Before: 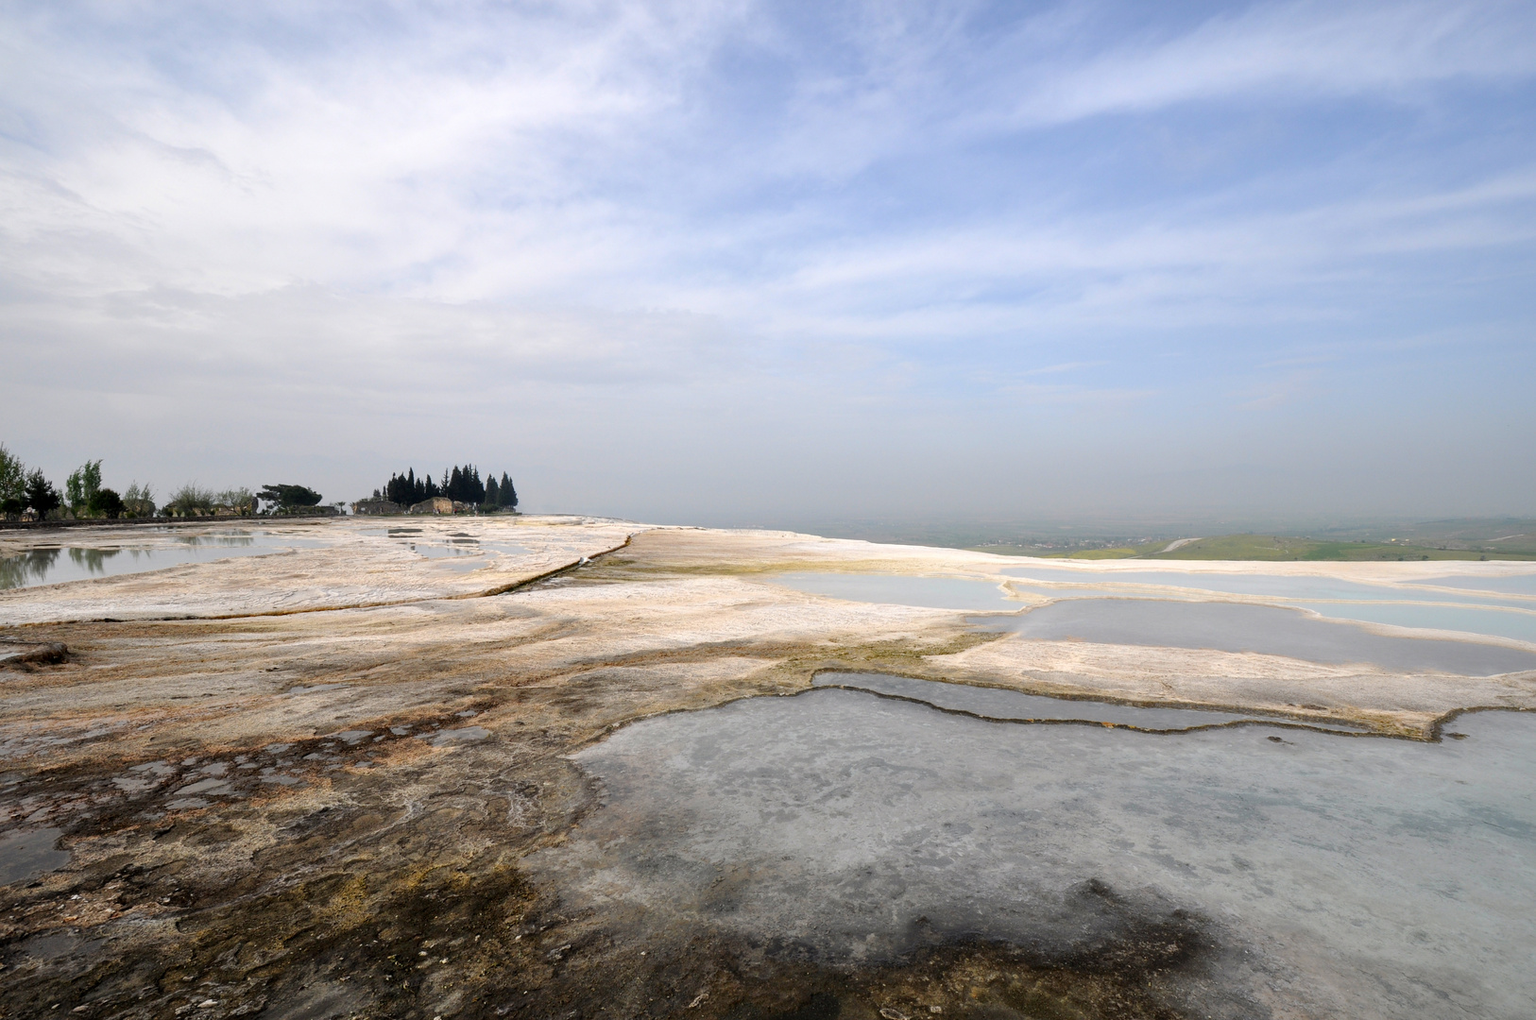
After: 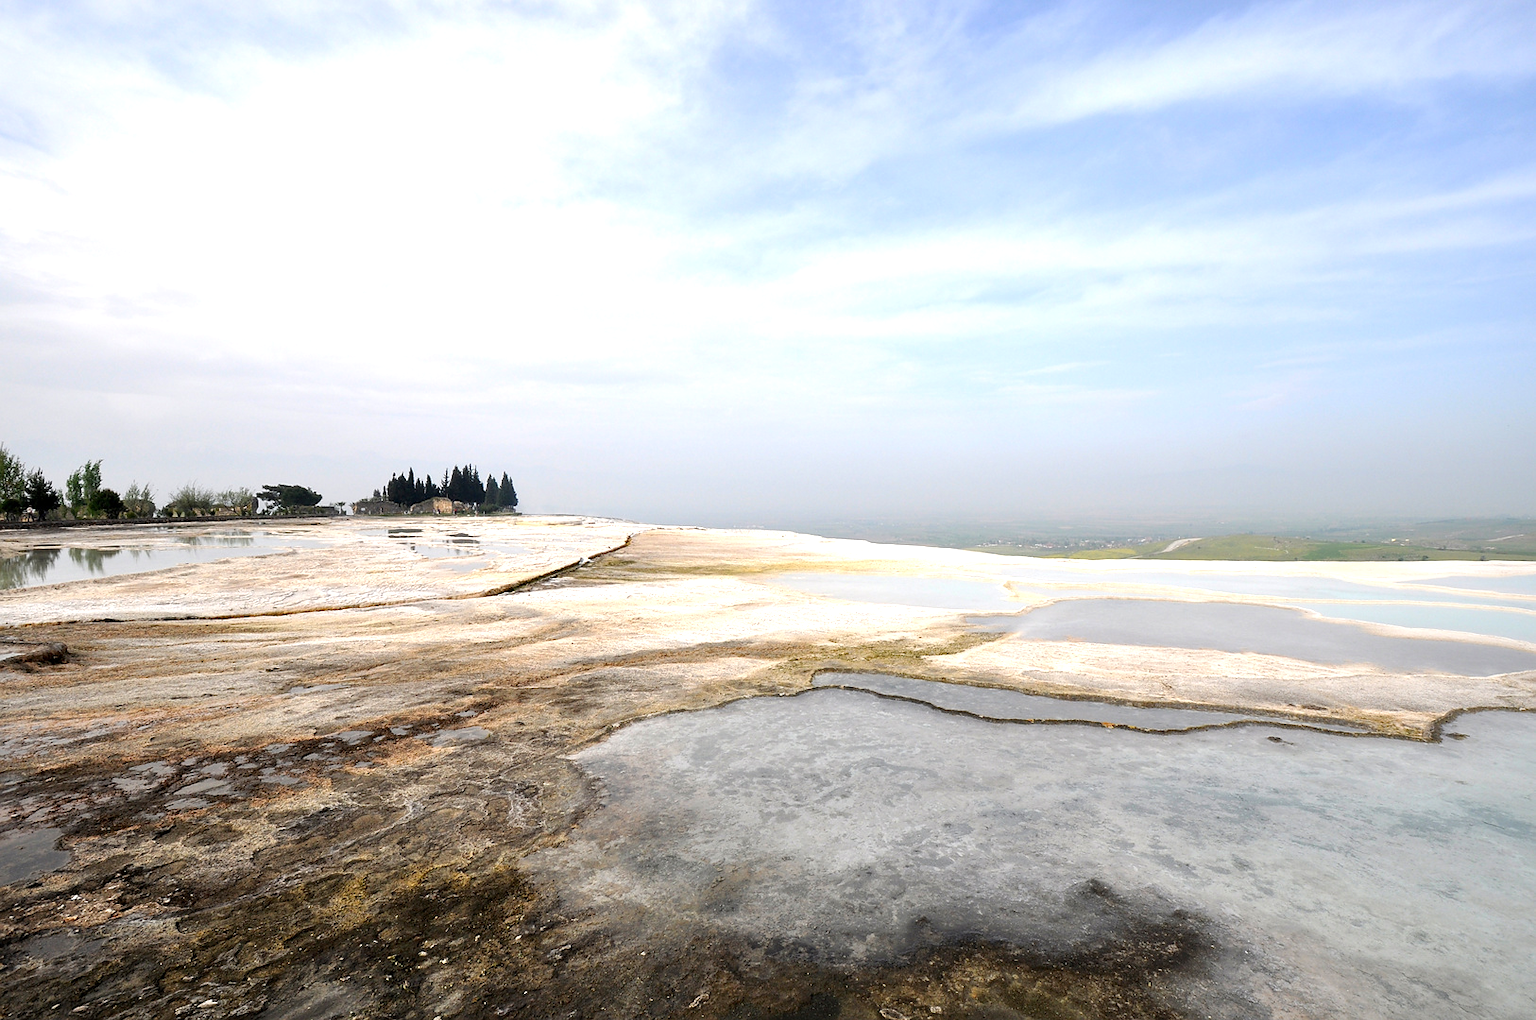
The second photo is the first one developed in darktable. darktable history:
sharpen: radius 0.985, threshold 1.032
exposure: exposure 0.601 EV, compensate exposure bias true, compensate highlight preservation false
